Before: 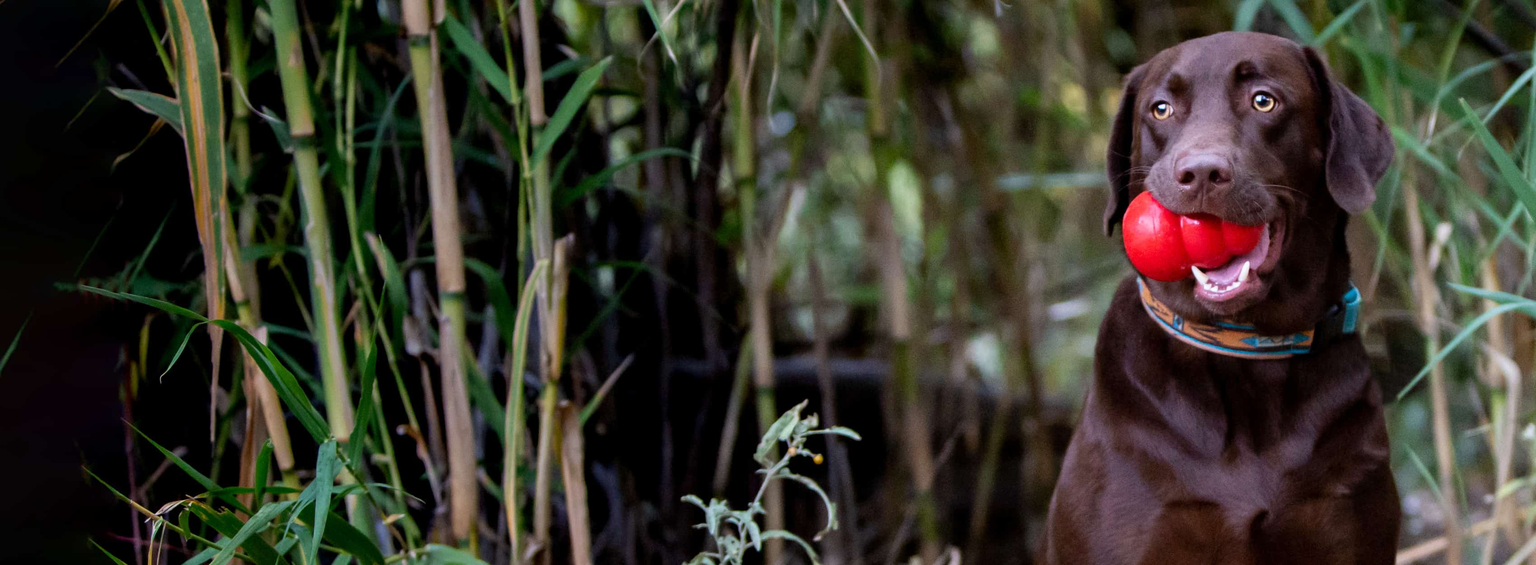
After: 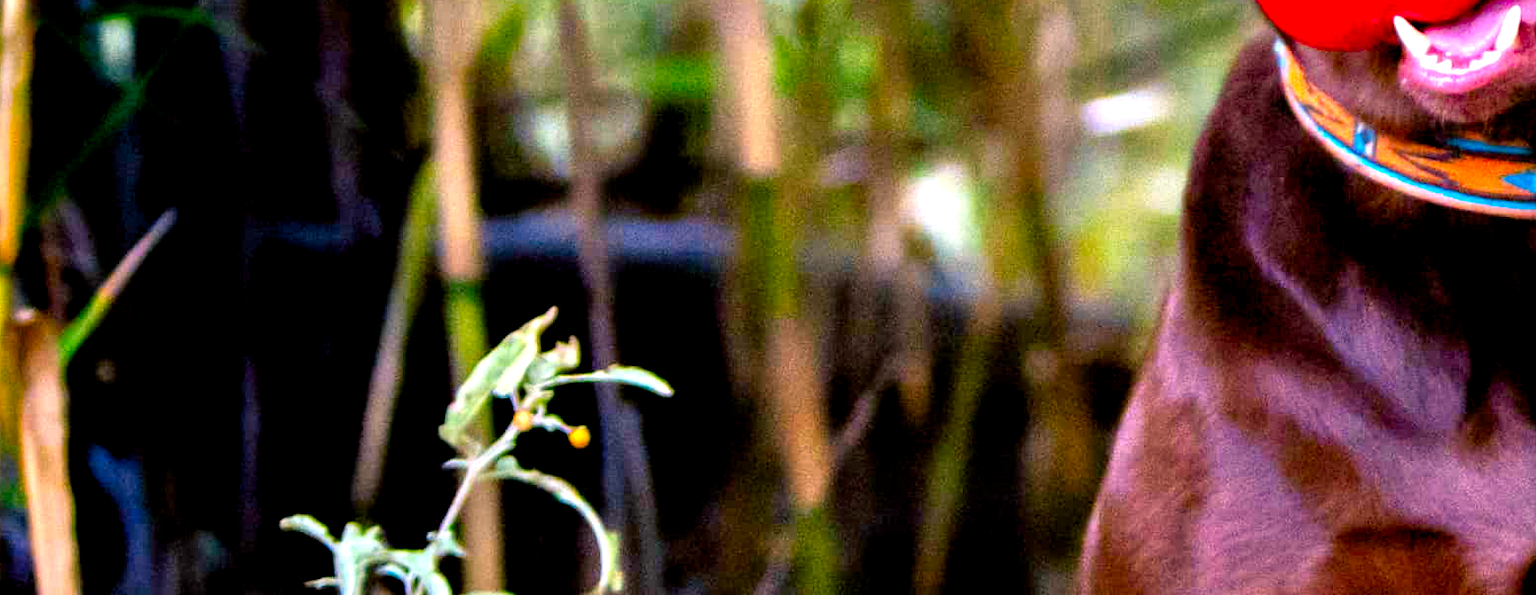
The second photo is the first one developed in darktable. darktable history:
color balance: contrast -0.5%
tone equalizer: -7 EV 0.15 EV, -6 EV 0.6 EV, -5 EV 1.15 EV, -4 EV 1.33 EV, -3 EV 1.15 EV, -2 EV 0.6 EV, -1 EV 0.15 EV, mask exposure compensation -0.5 EV
color contrast: green-magenta contrast 1.55, blue-yellow contrast 1.83
color balance rgb: shadows lift › chroma 2%, shadows lift › hue 185.64°, power › luminance 1.48%, highlights gain › chroma 3%, highlights gain › hue 54.51°, global offset › luminance -0.4%, perceptual saturation grading › highlights -18.47%, perceptual saturation grading › mid-tones 6.62%, perceptual saturation grading › shadows 28.22%, perceptual brilliance grading › highlights 15.68%, perceptual brilliance grading › shadows -14.29%, global vibrance 25.96%, contrast 6.45%
crop: left 35.976%, top 45.819%, right 18.162%, bottom 5.807%
